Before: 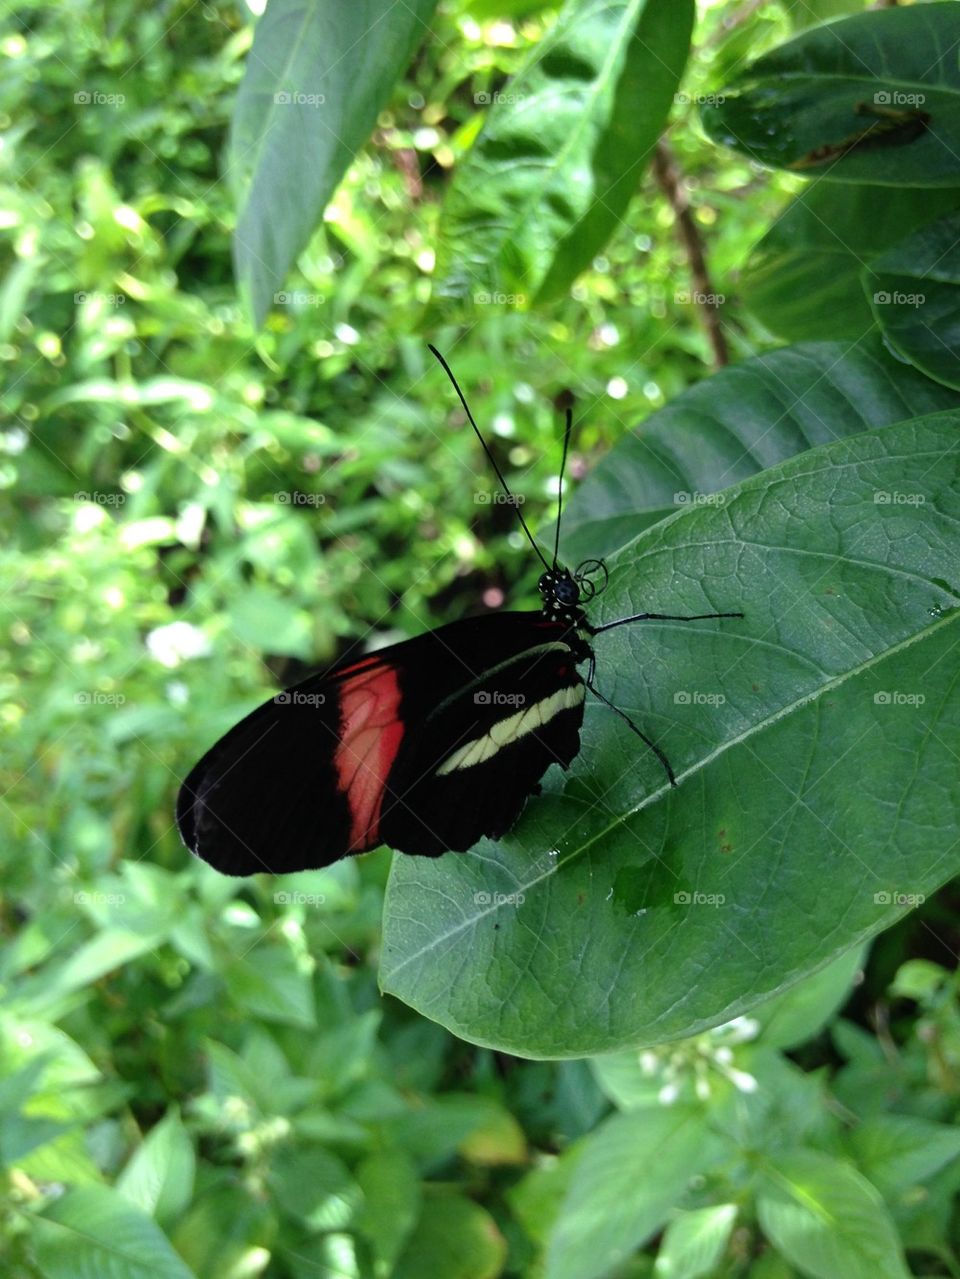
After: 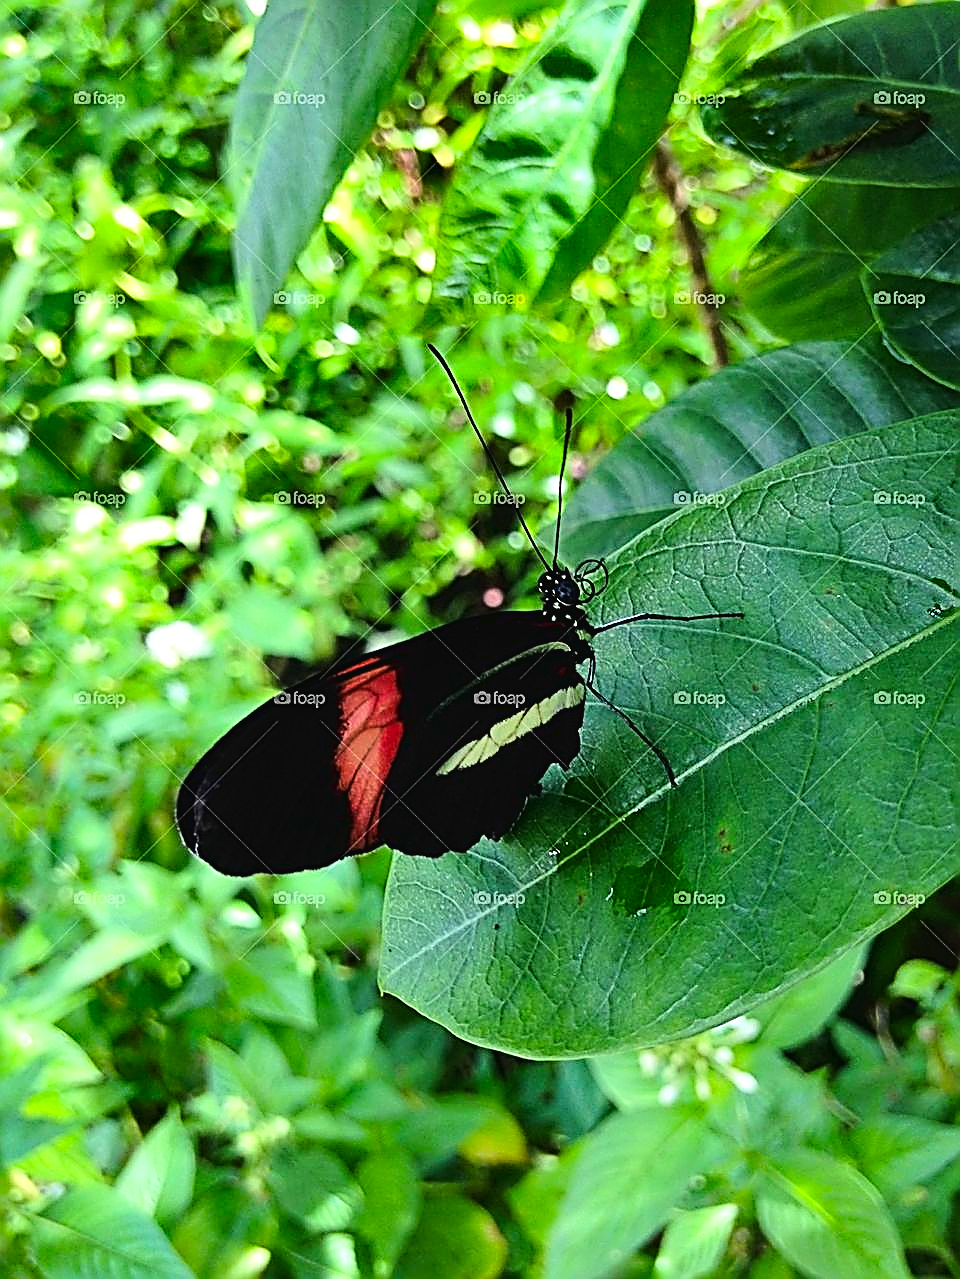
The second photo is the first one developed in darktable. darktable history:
sharpen: amount 1.998
exposure: compensate highlight preservation false
tone curve: curves: ch0 [(0, 0.023) (0.103, 0.087) (0.295, 0.297) (0.445, 0.531) (0.553, 0.665) (0.735, 0.843) (0.994, 1)]; ch1 [(0, 0) (0.427, 0.346) (0.456, 0.426) (0.484, 0.494) (0.509, 0.505) (0.535, 0.56) (0.581, 0.632) (0.646, 0.715) (1, 1)]; ch2 [(0, 0) (0.369, 0.388) (0.449, 0.431) (0.501, 0.495) (0.533, 0.518) (0.572, 0.612) (0.677, 0.752) (1, 1)], color space Lab, linked channels, preserve colors none
shadows and highlights: white point adjustment 0.036, soften with gaussian
color balance rgb: perceptual saturation grading › global saturation 15.067%, global vibrance 20%
